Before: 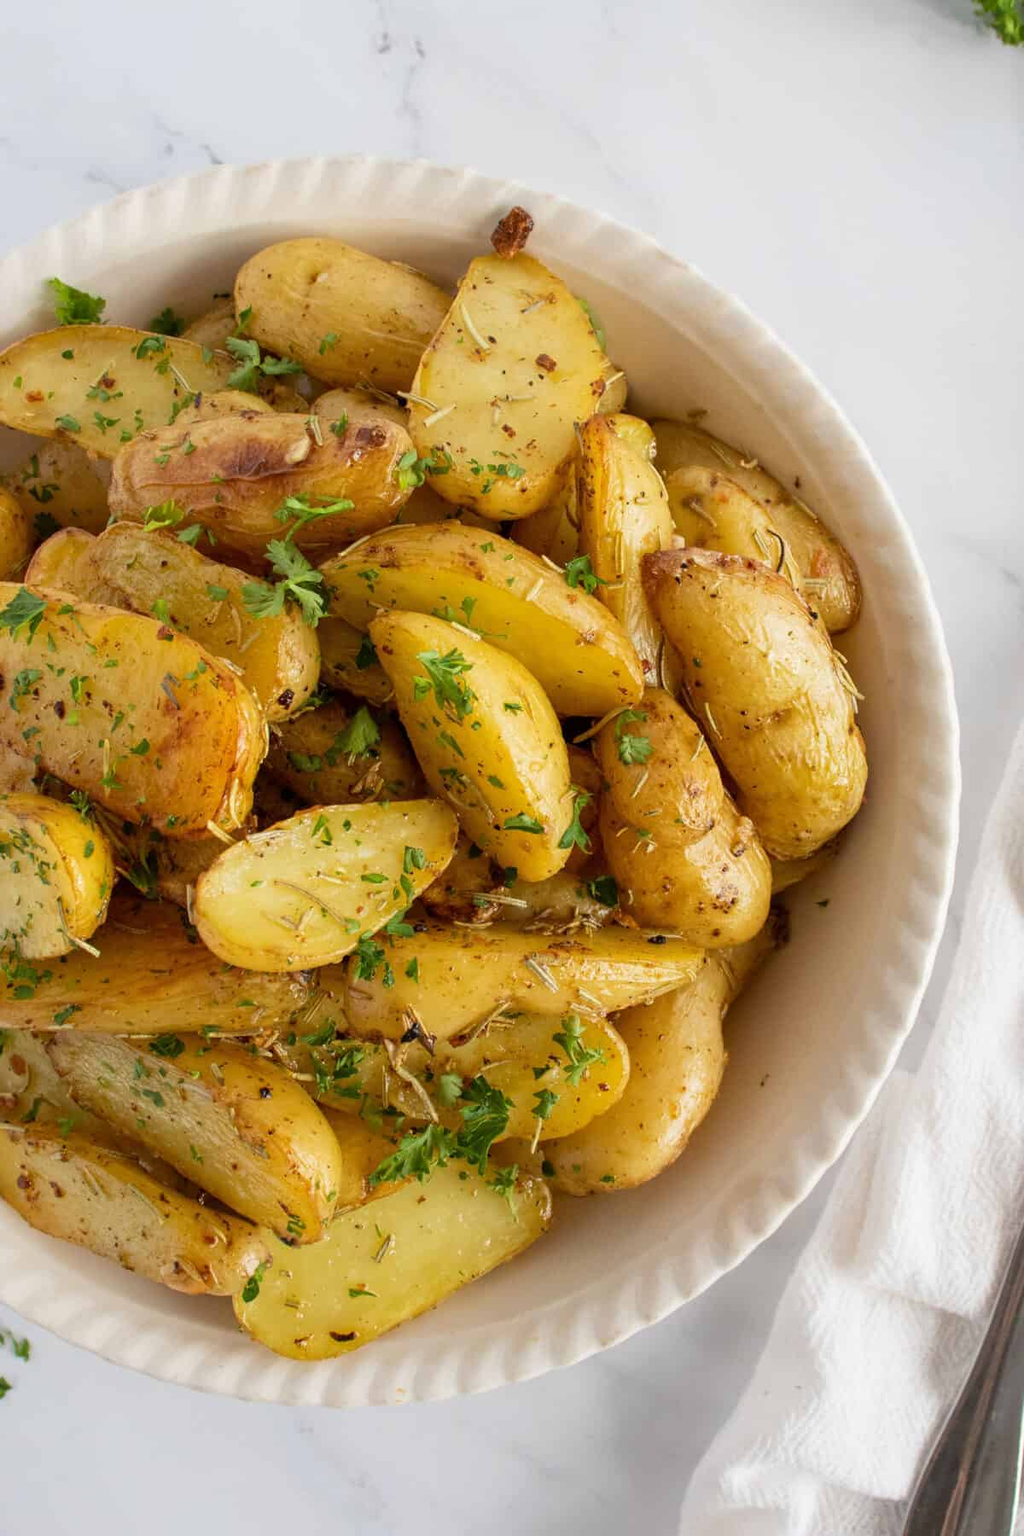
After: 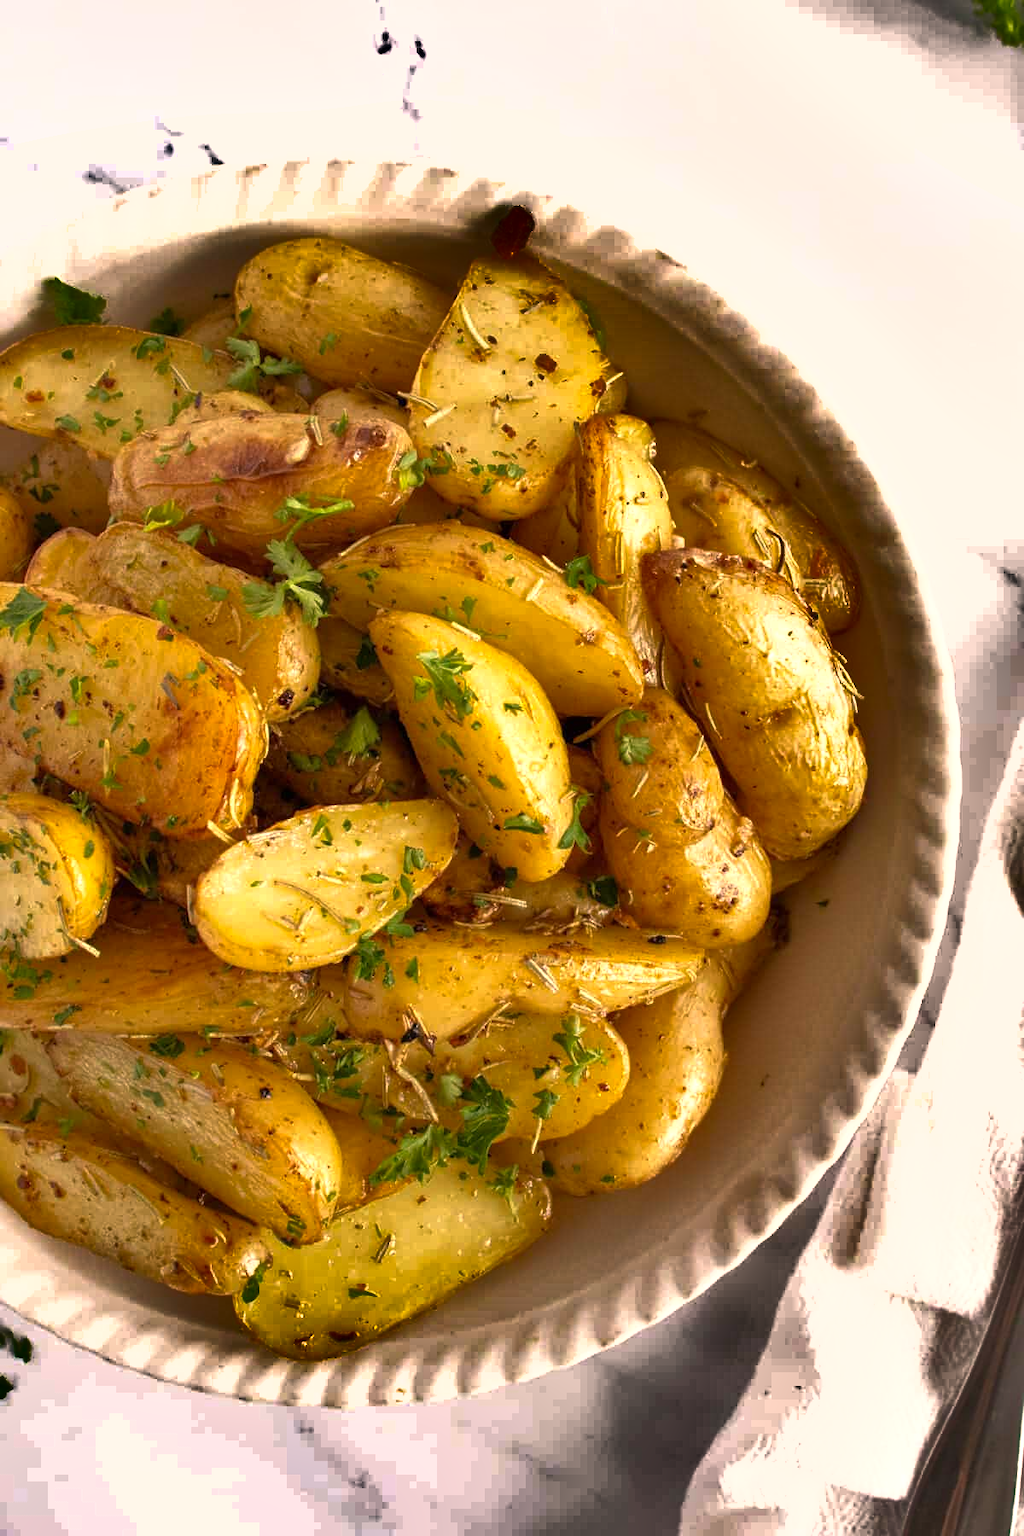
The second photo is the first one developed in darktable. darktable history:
color correction: highlights a* 11.45, highlights b* 11.75
tone equalizer: -8 EV 0 EV, -7 EV -0.001 EV, -6 EV 0.002 EV, -5 EV -0.06 EV, -4 EV -0.104 EV, -3 EV -0.175 EV, -2 EV 0.234 EV, -1 EV 0.712 EV, +0 EV 0.522 EV, edges refinement/feathering 500, mask exposure compensation -1.57 EV, preserve details no
shadows and highlights: shadows 18.06, highlights -84.12, soften with gaussian
